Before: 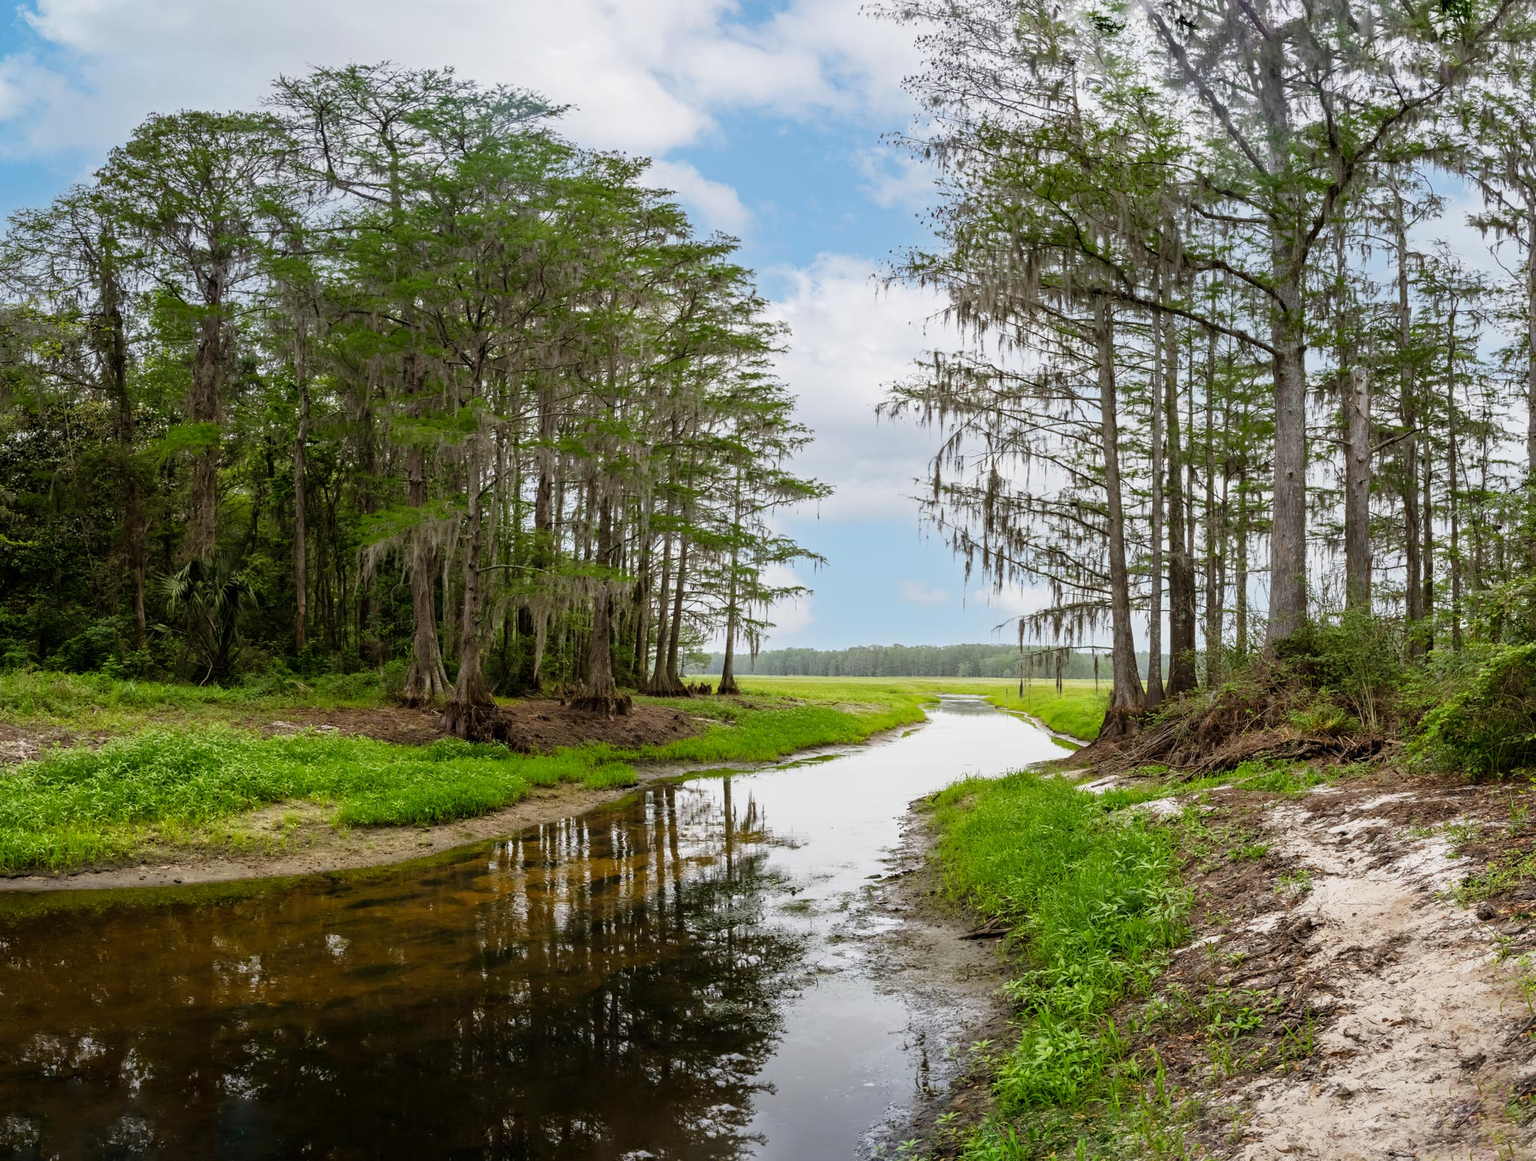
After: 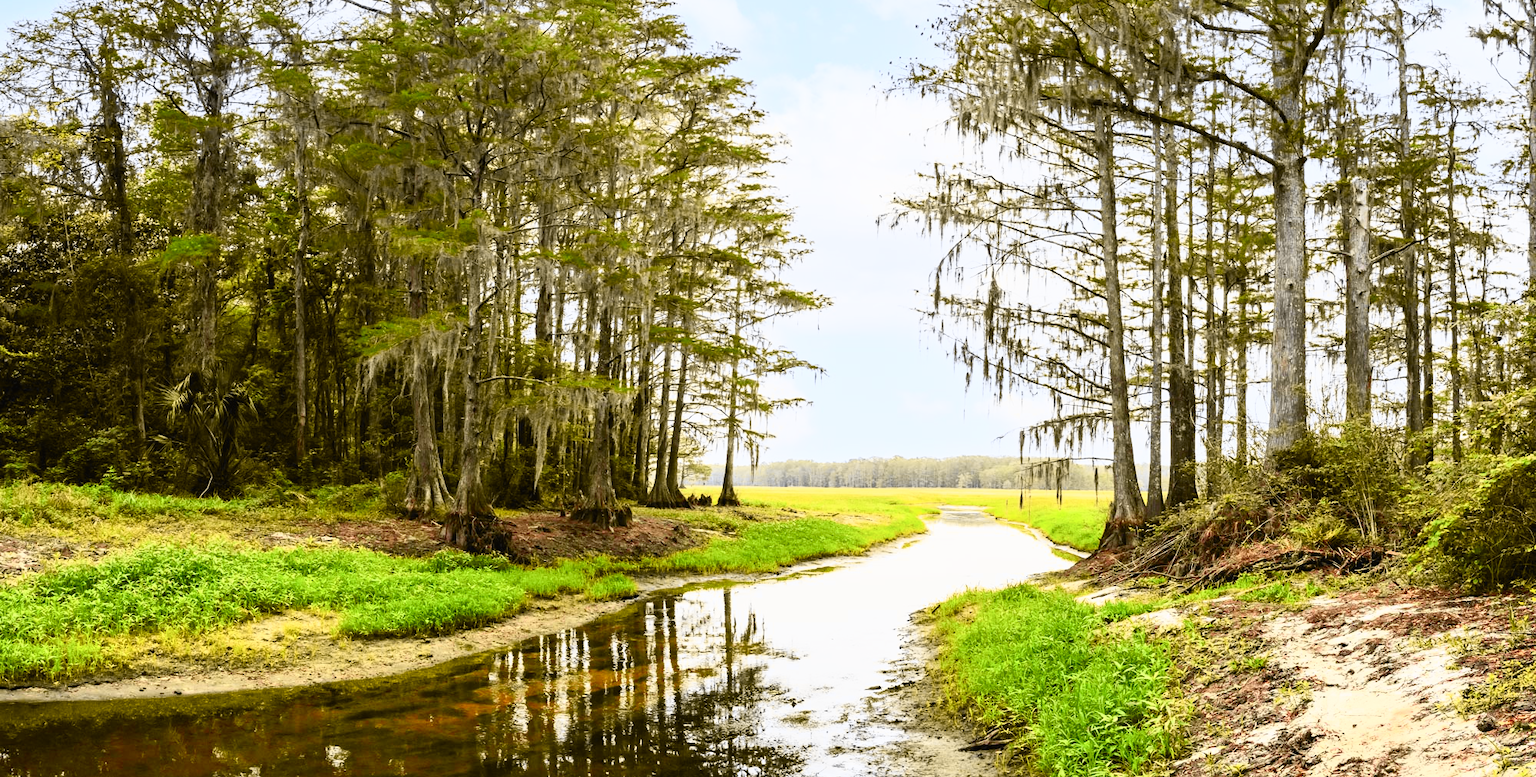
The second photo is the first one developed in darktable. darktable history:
crop: top 16.326%, bottom 16.741%
contrast brightness saturation: contrast 0.236, brightness 0.086
tone curve: curves: ch0 [(0, 0.017) (0.259, 0.344) (0.593, 0.778) (0.786, 0.931) (1, 0.999)]; ch1 [(0, 0) (0.405, 0.387) (0.442, 0.47) (0.492, 0.5) (0.511, 0.503) (0.548, 0.596) (0.7, 0.795) (1, 1)]; ch2 [(0, 0) (0.411, 0.433) (0.5, 0.504) (0.535, 0.581) (1, 1)], color space Lab, independent channels, preserve colors none
